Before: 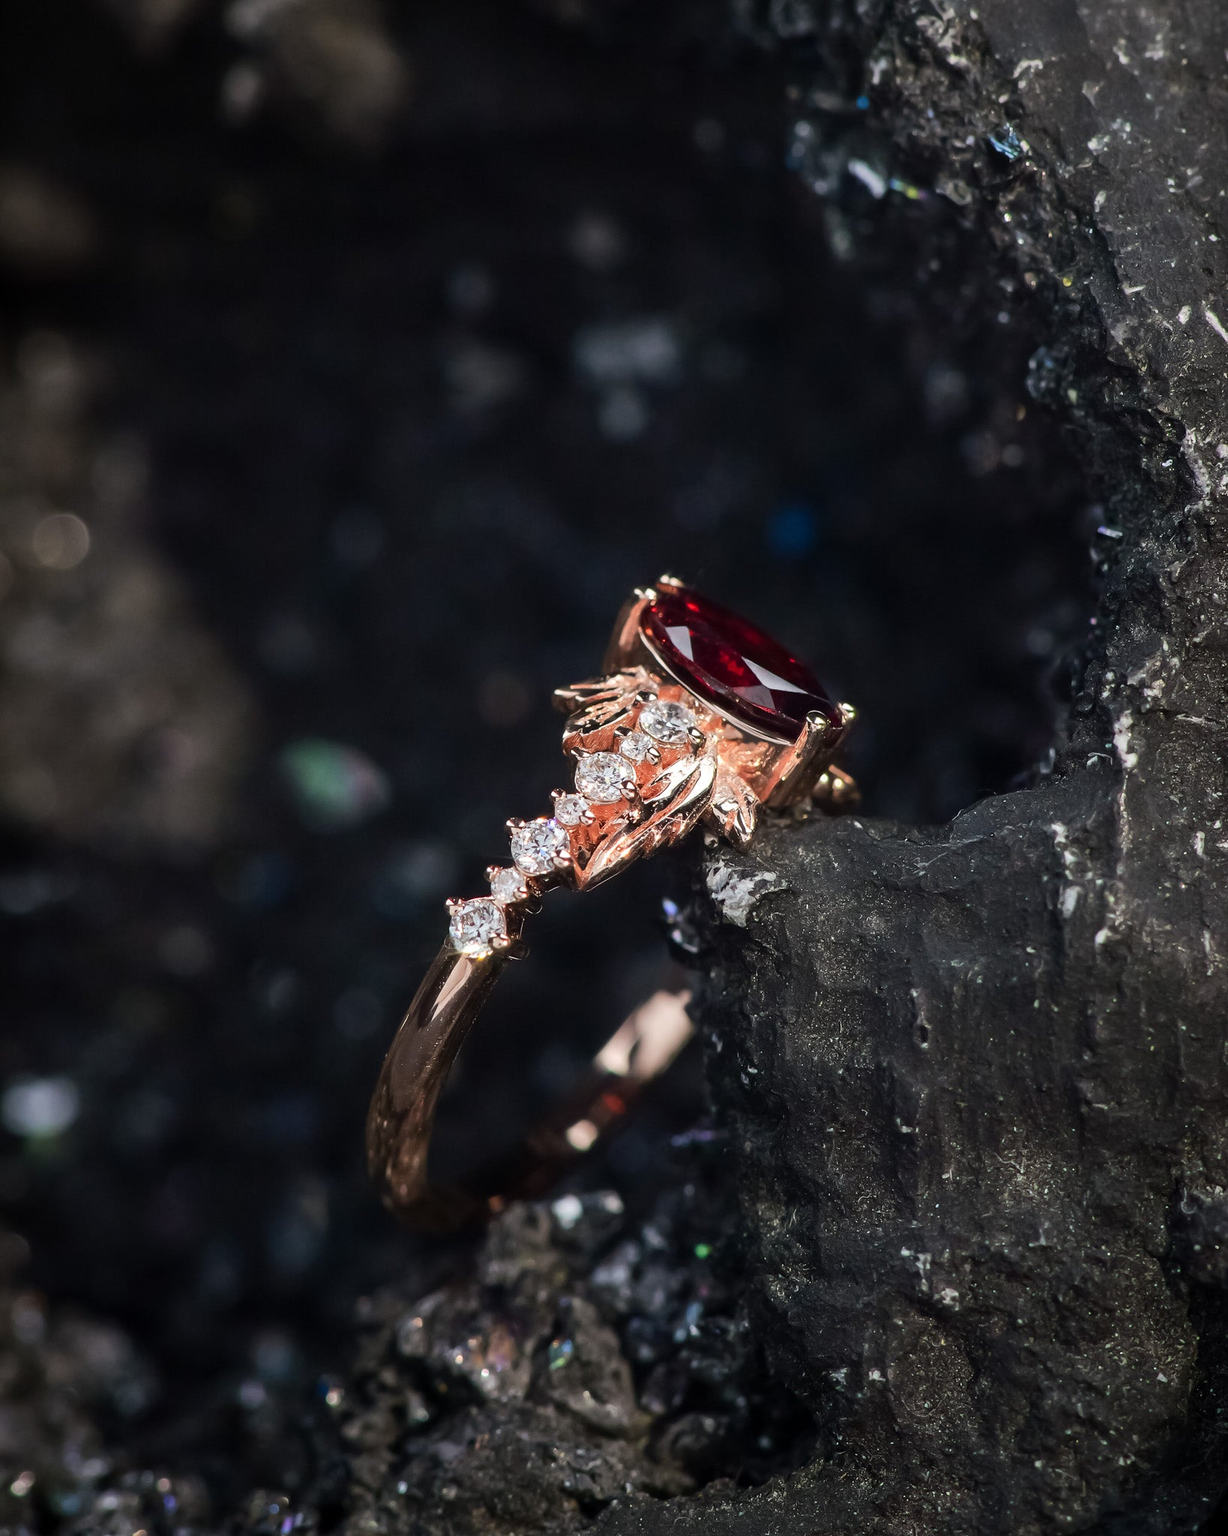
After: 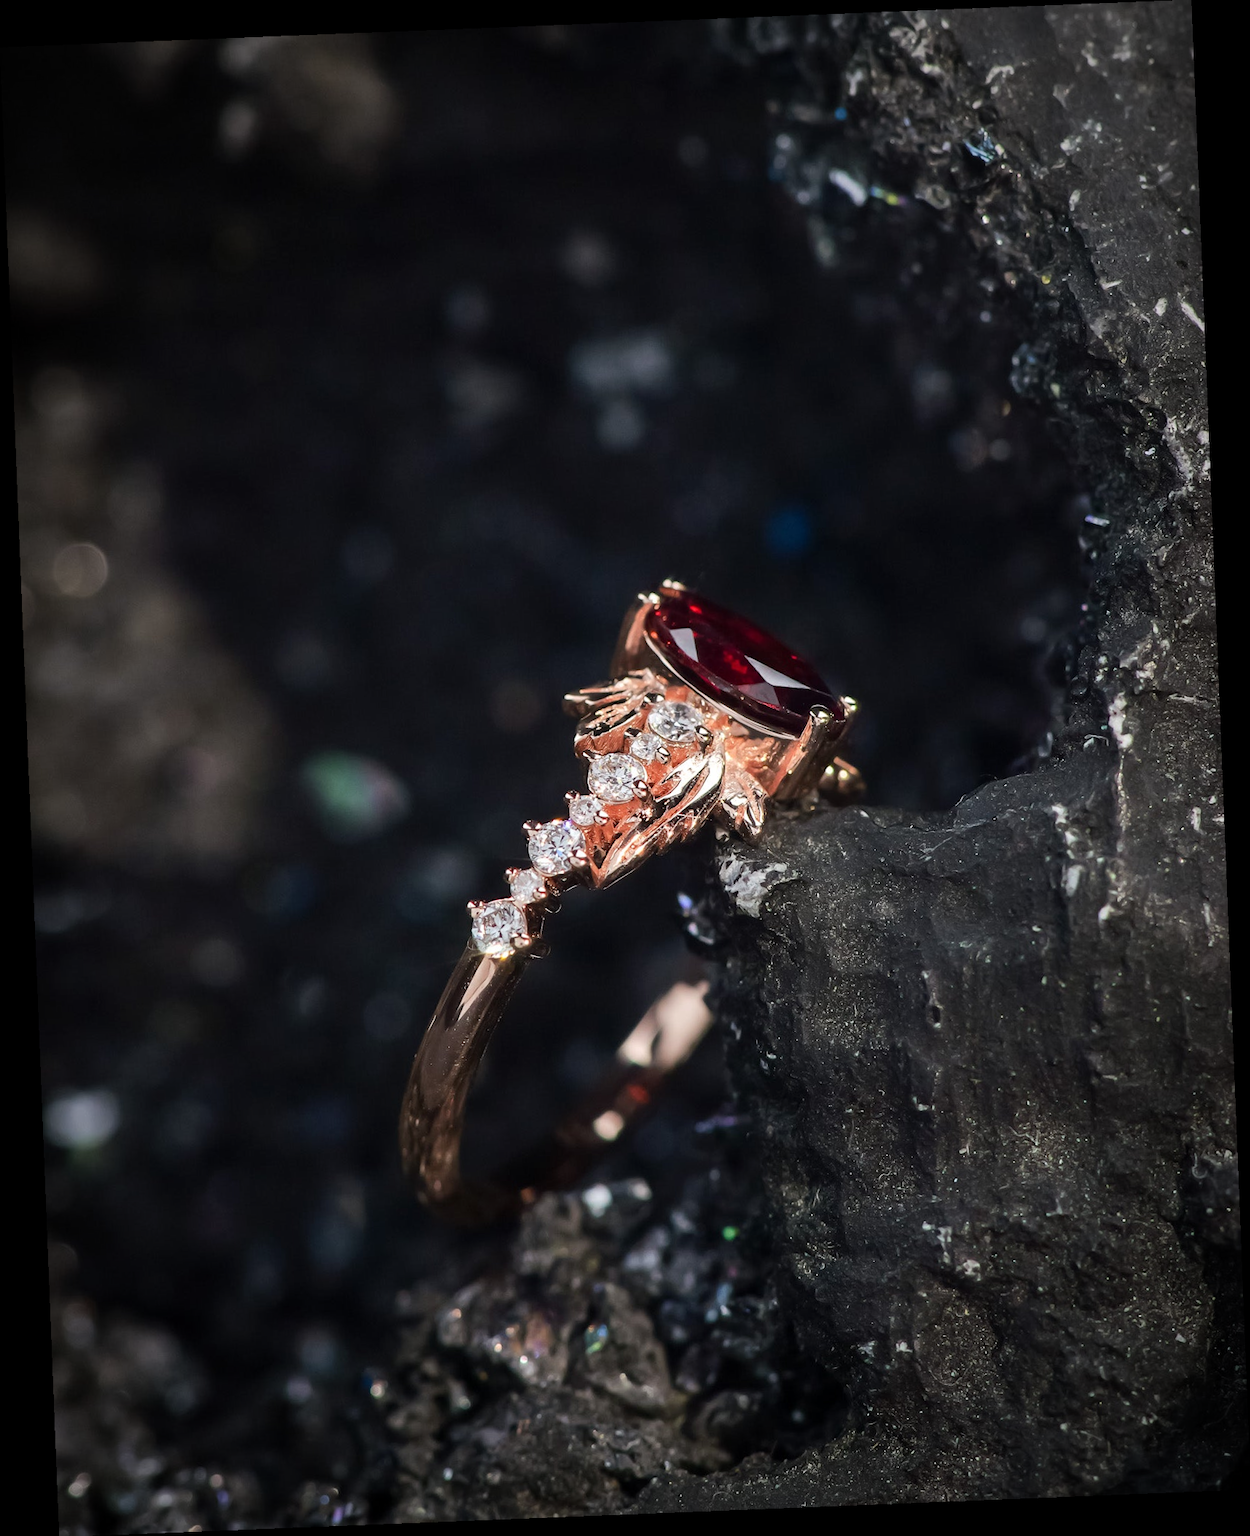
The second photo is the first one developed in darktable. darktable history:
rotate and perspective: rotation -2.29°, automatic cropping off
vignetting: fall-off radius 60%, automatic ratio true
